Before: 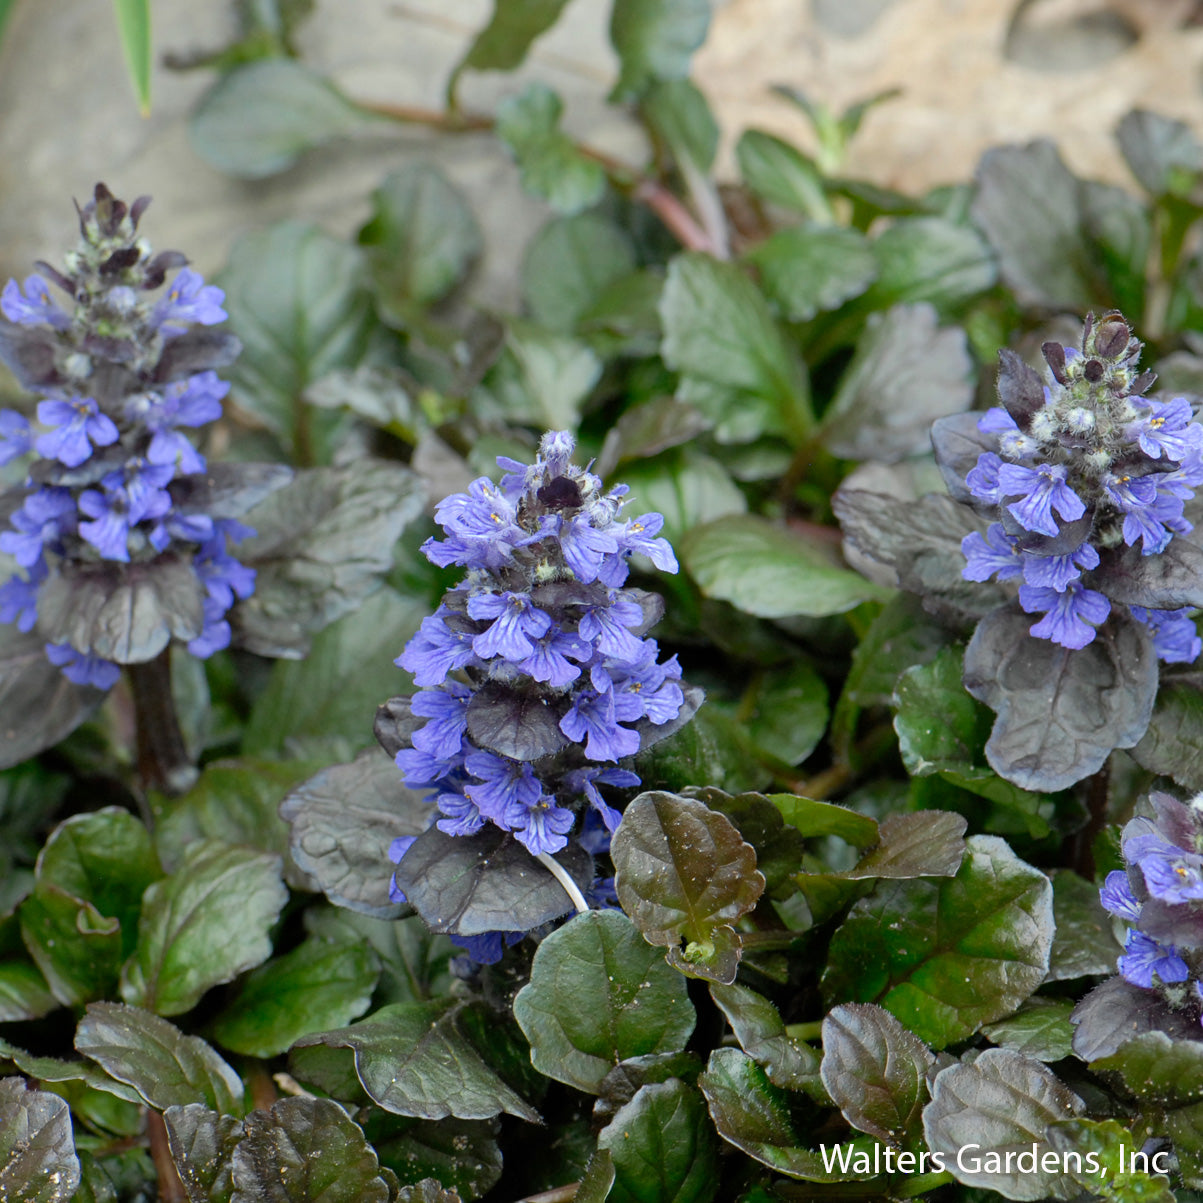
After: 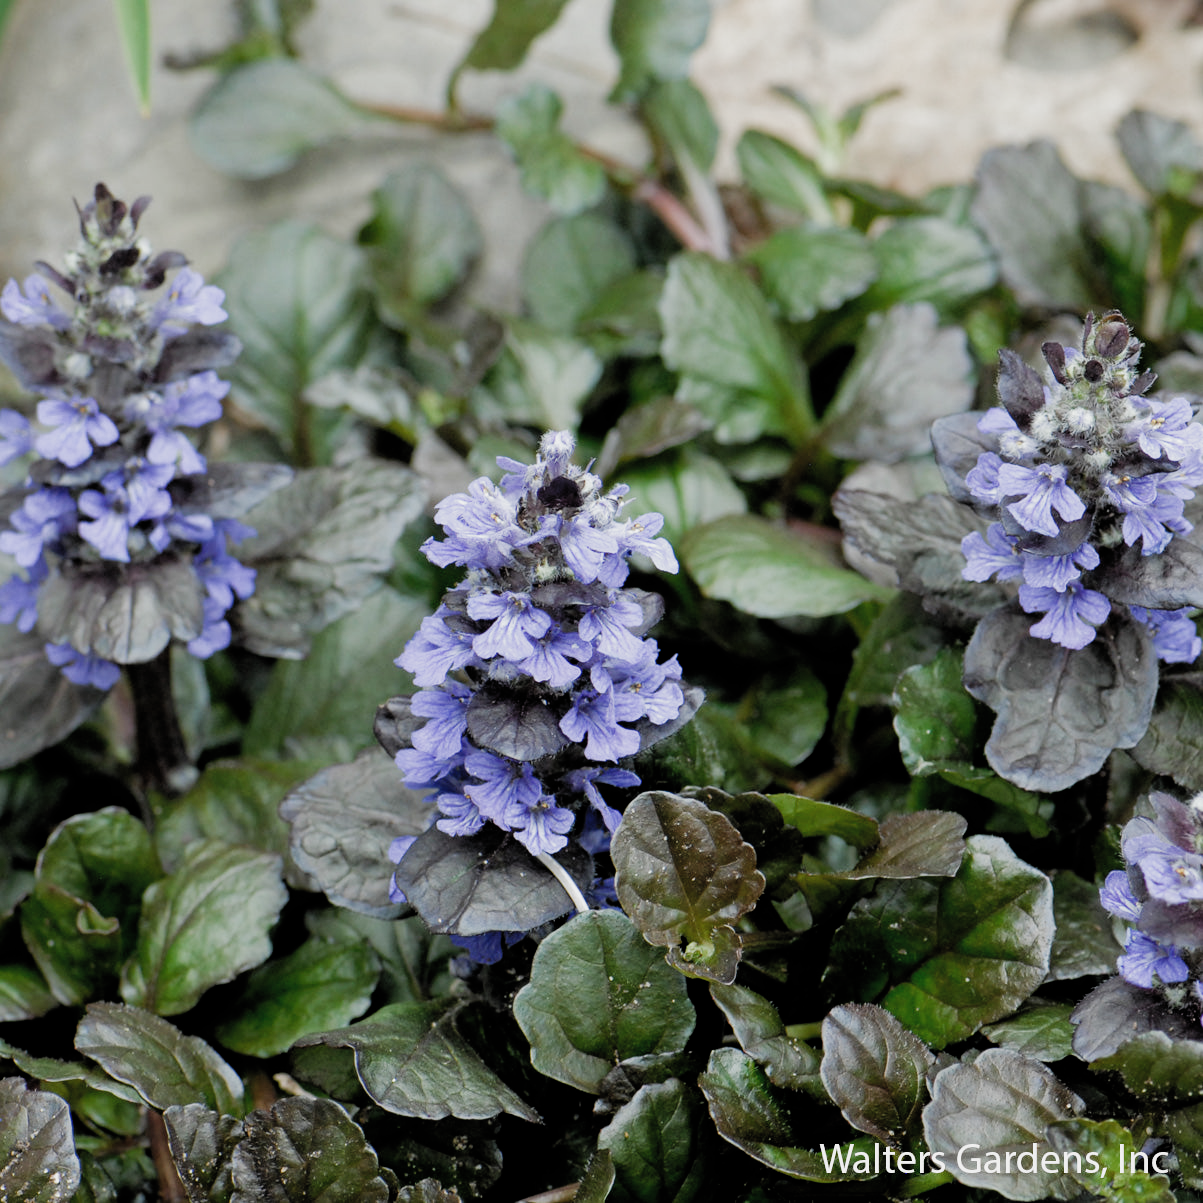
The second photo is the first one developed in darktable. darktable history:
filmic rgb: black relative exposure -5.12 EV, white relative exposure 3.98 EV, hardness 2.89, contrast 1.3, preserve chrominance RGB euclidean norm (legacy), color science v4 (2020)
